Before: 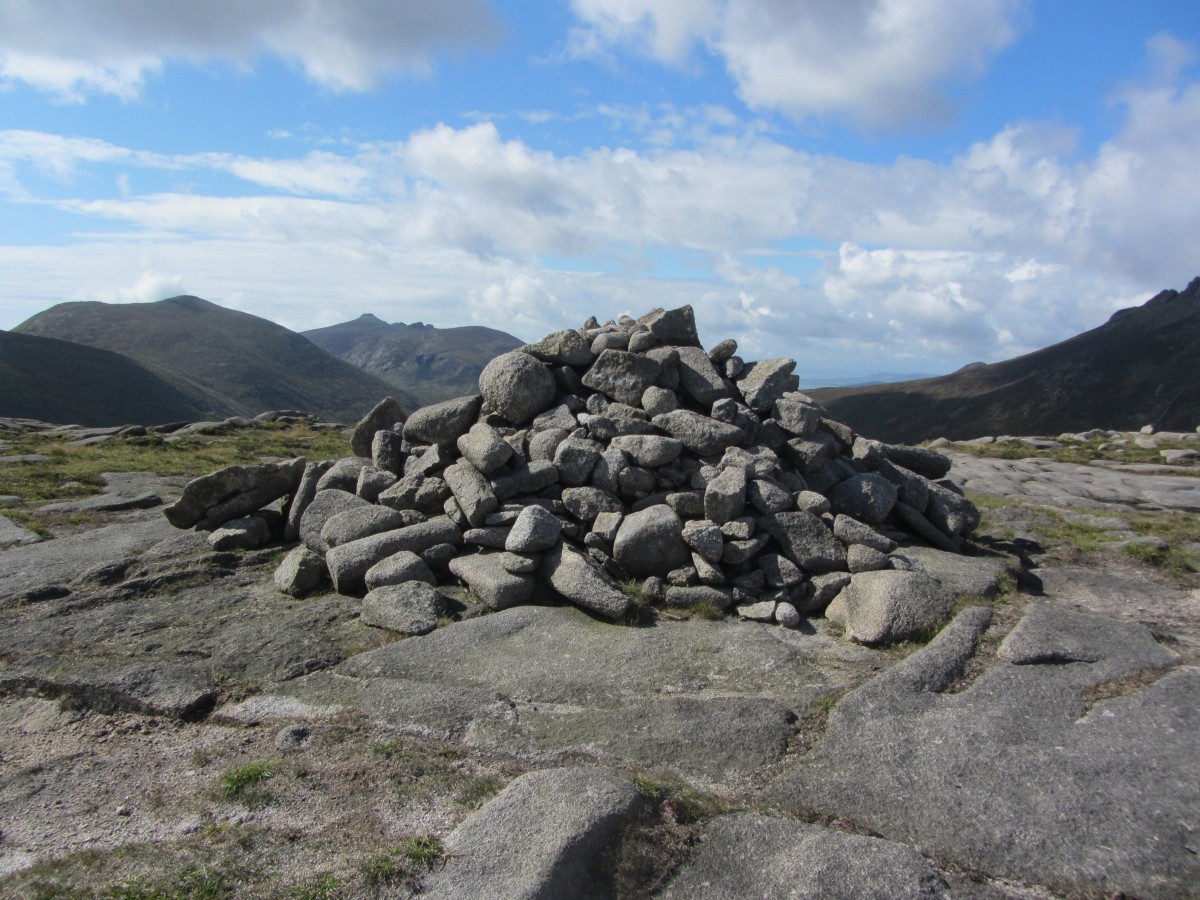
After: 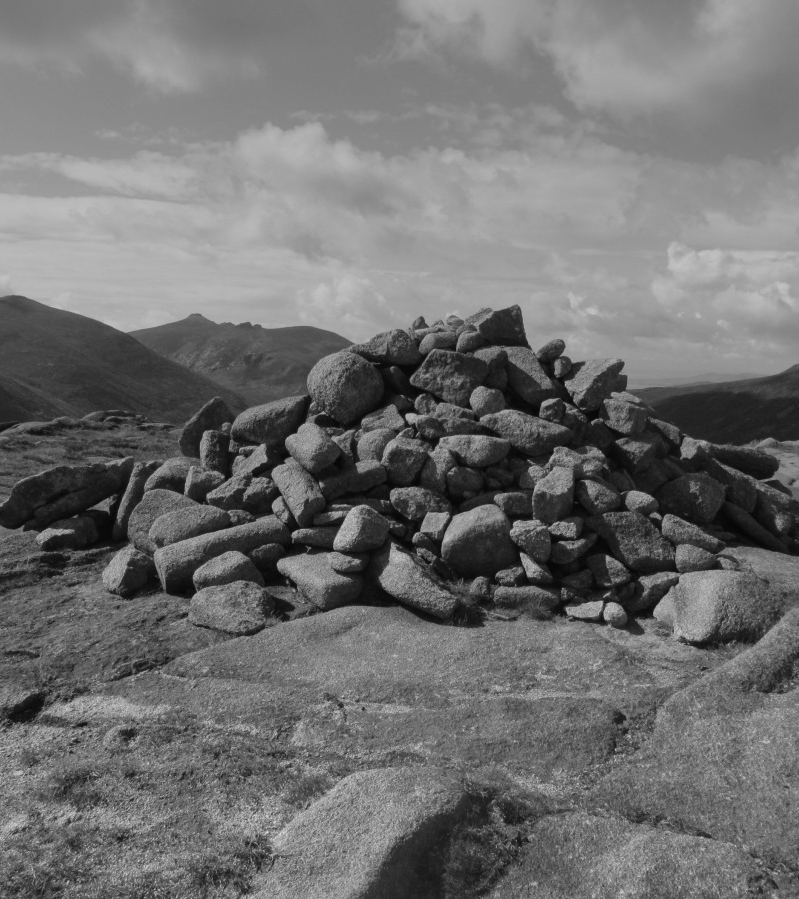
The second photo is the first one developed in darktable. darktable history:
crop and rotate: left 14.385%, right 18.948%
monochrome: on, module defaults
graduated density: hue 238.83°, saturation 50%
